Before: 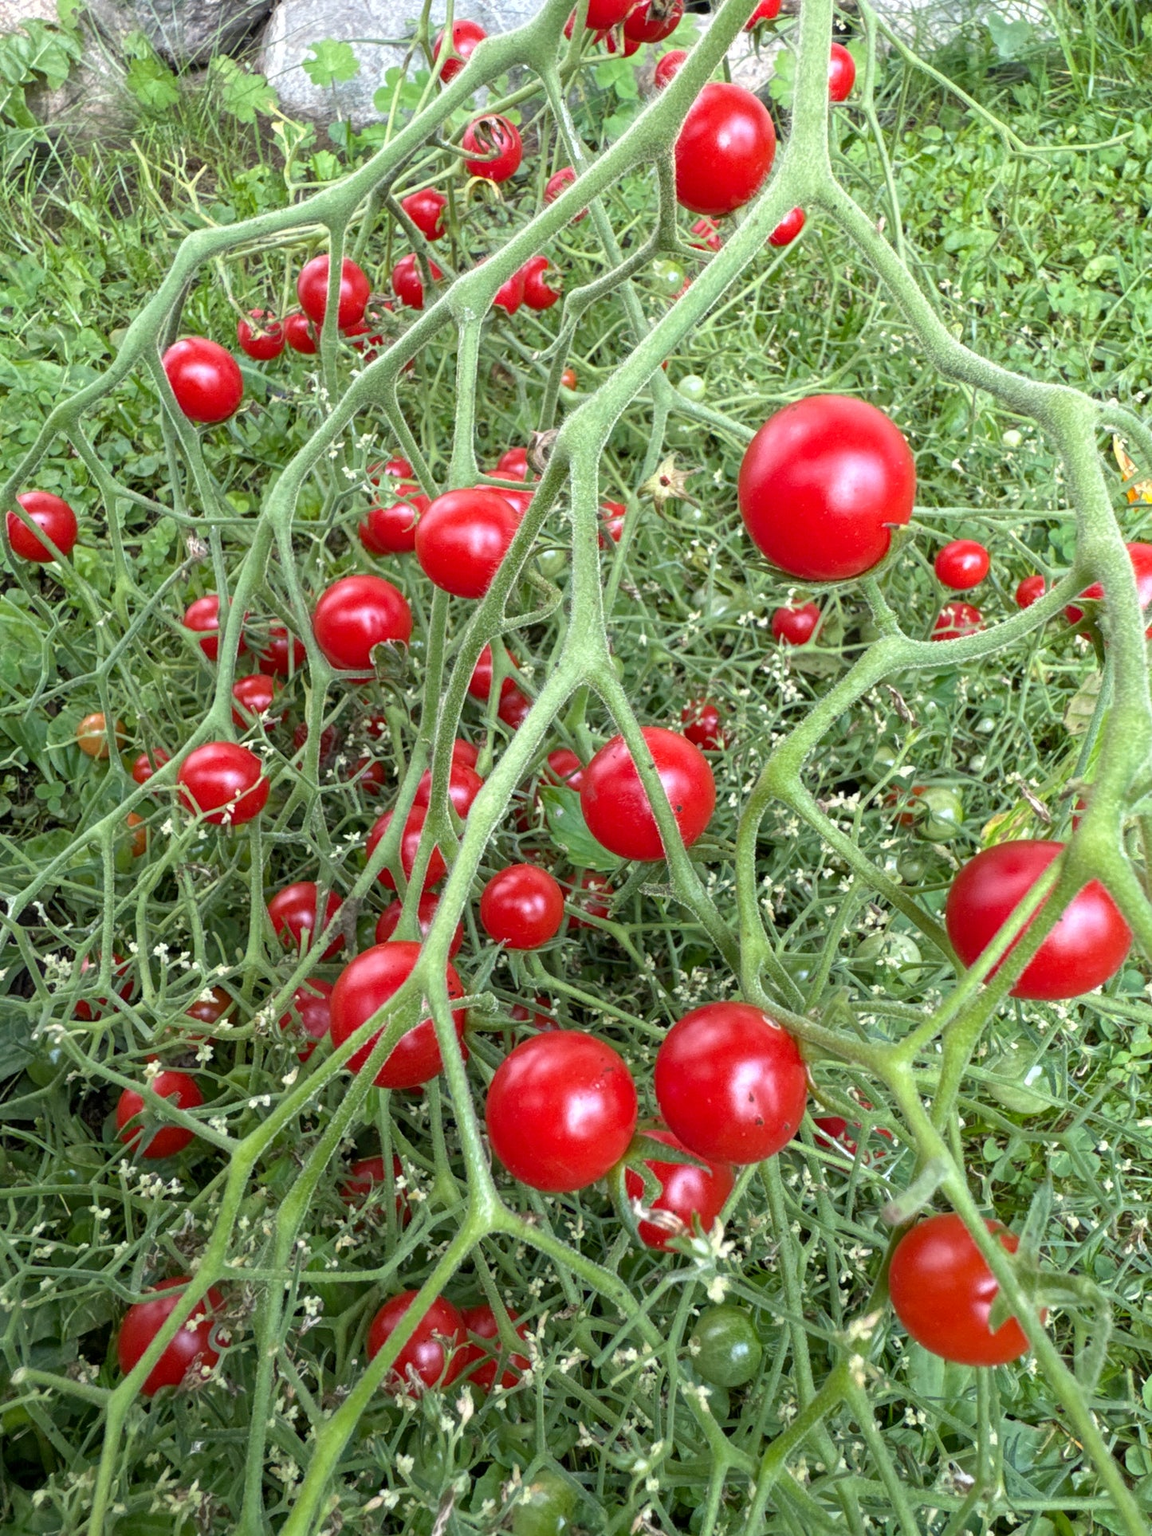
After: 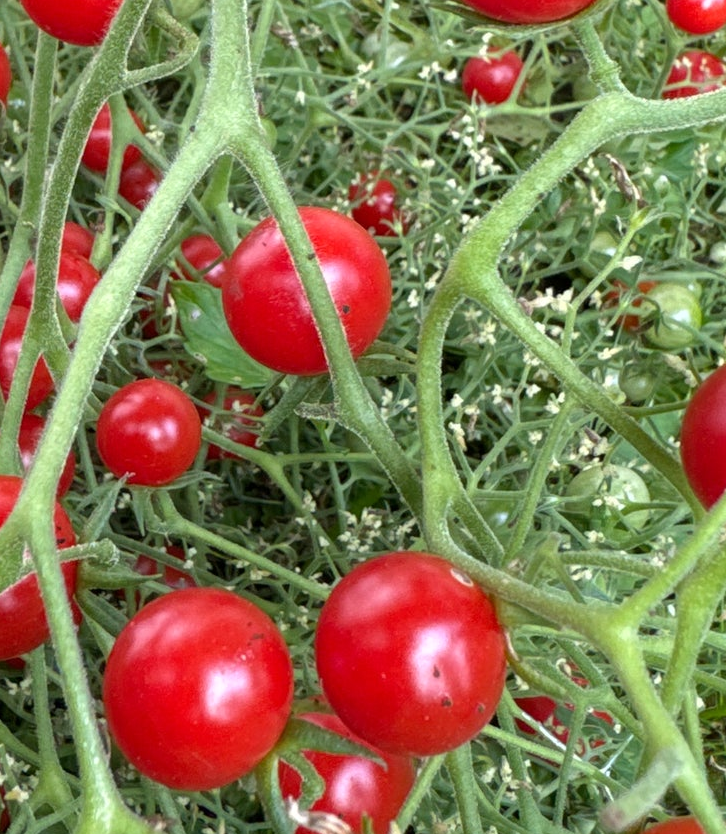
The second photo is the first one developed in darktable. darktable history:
crop: left 35.03%, top 36.625%, right 14.663%, bottom 20.057%
tone equalizer: on, module defaults
